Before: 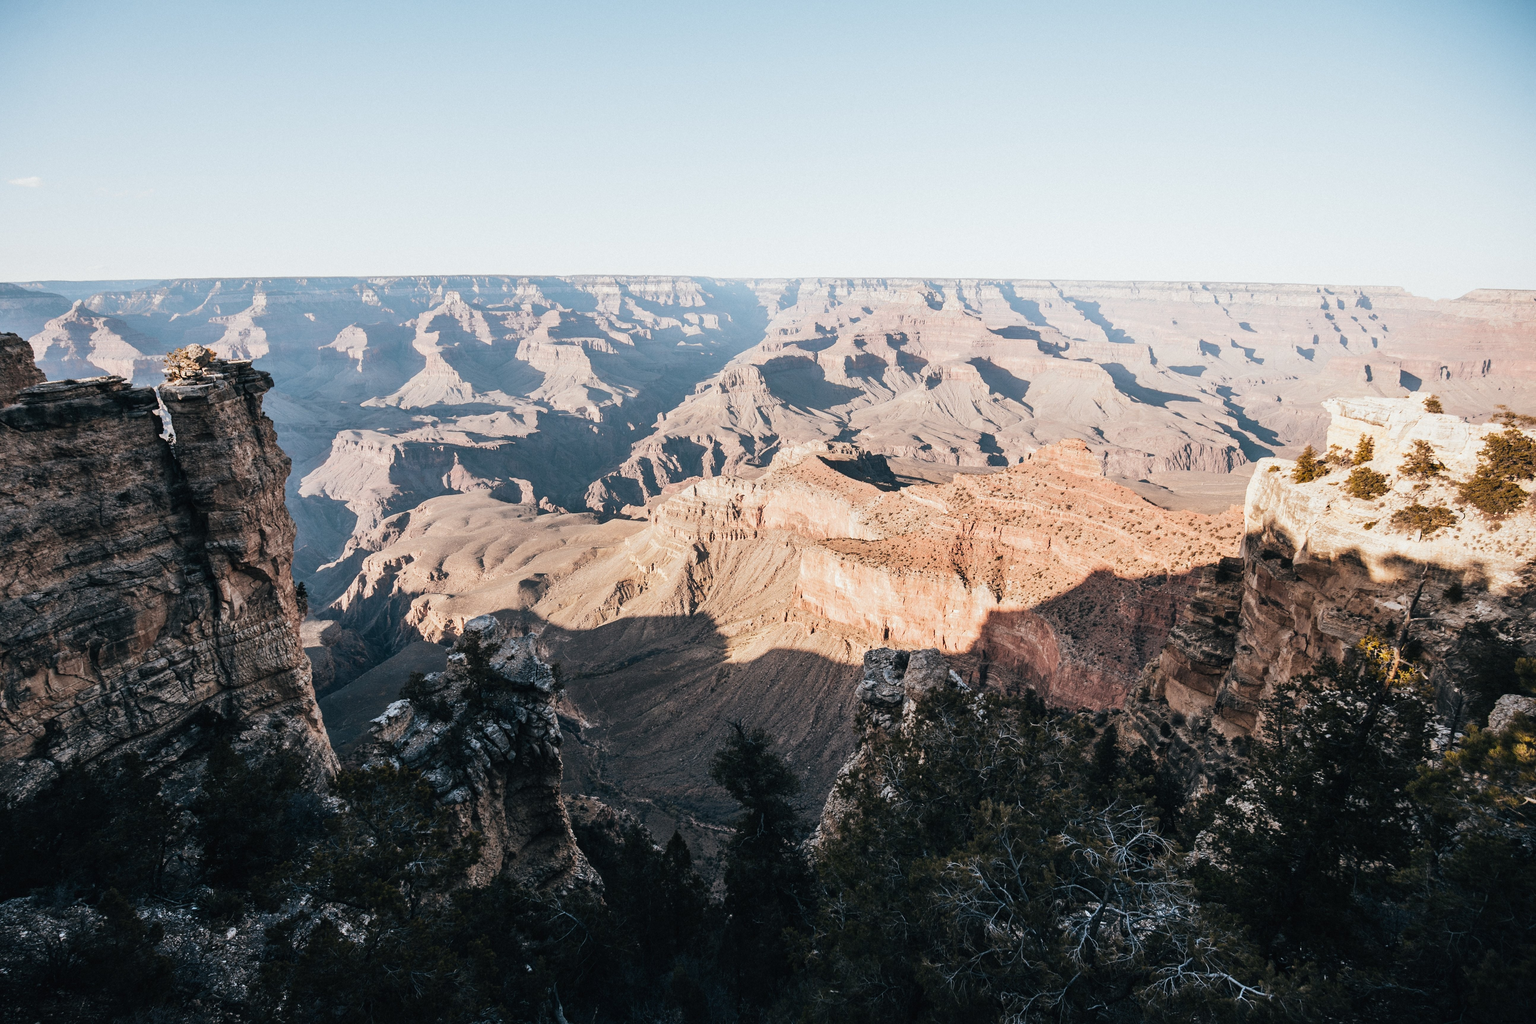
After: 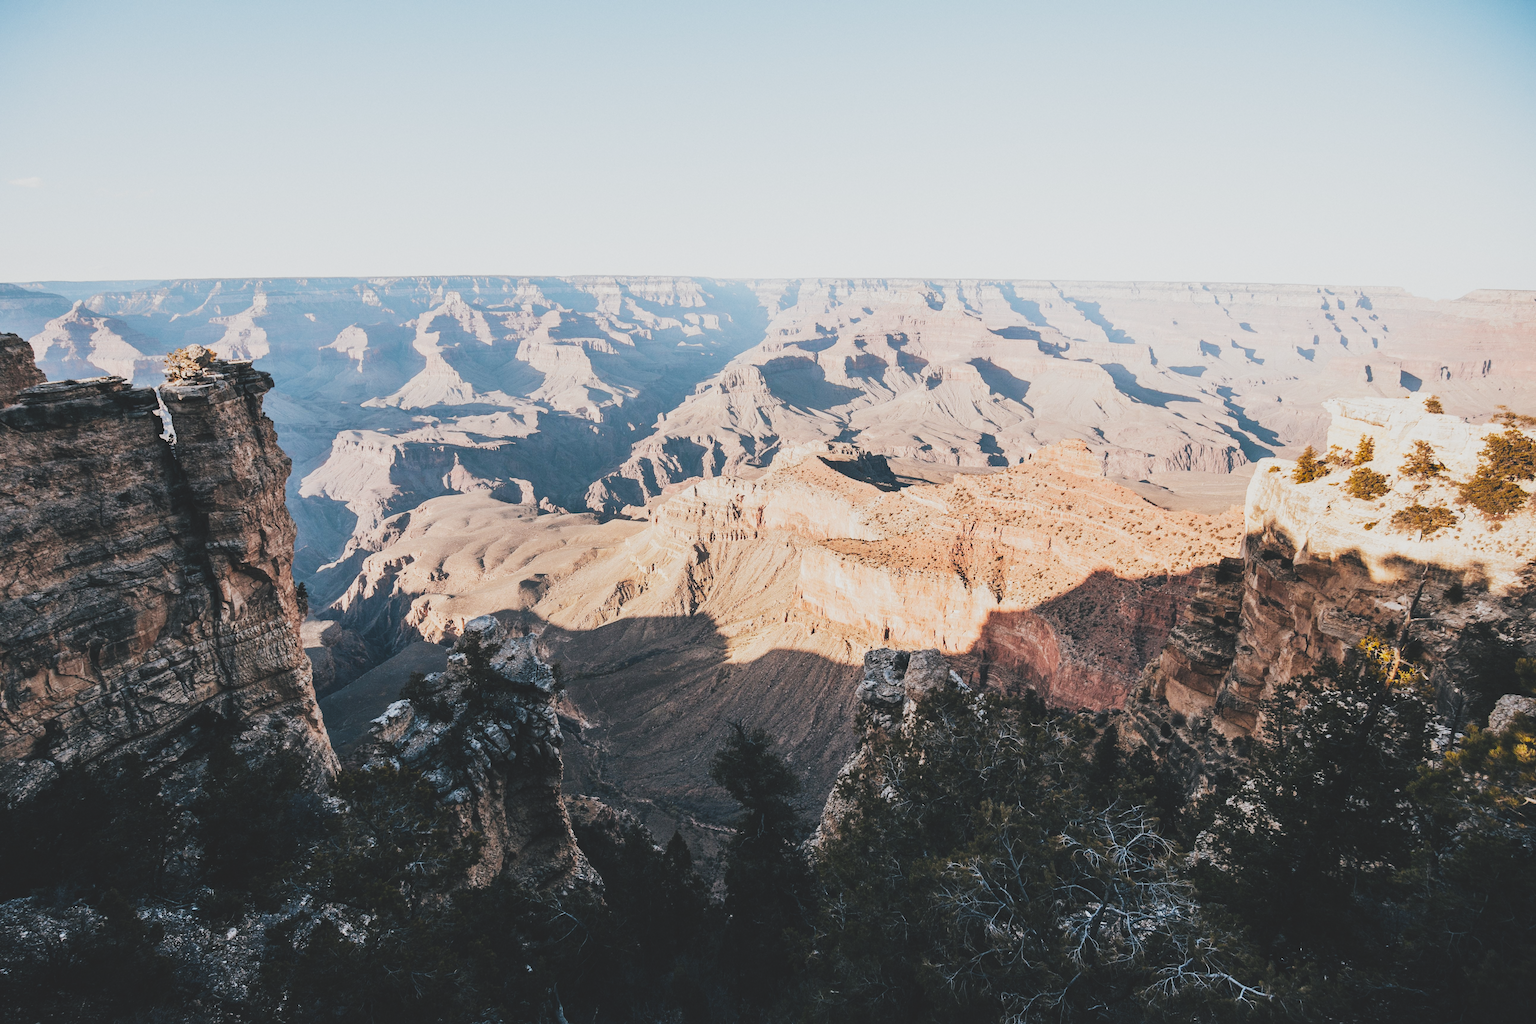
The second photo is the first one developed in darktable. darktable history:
contrast brightness saturation: contrast -0.102, brightness 0.048, saturation 0.076
filmic rgb: black relative exposure -16 EV, white relative exposure 6.28 EV, hardness 5.11, contrast 1.351, preserve chrominance no, color science v4 (2020), type of noise poissonian
exposure: black level correction -0.027, compensate highlight preservation false
